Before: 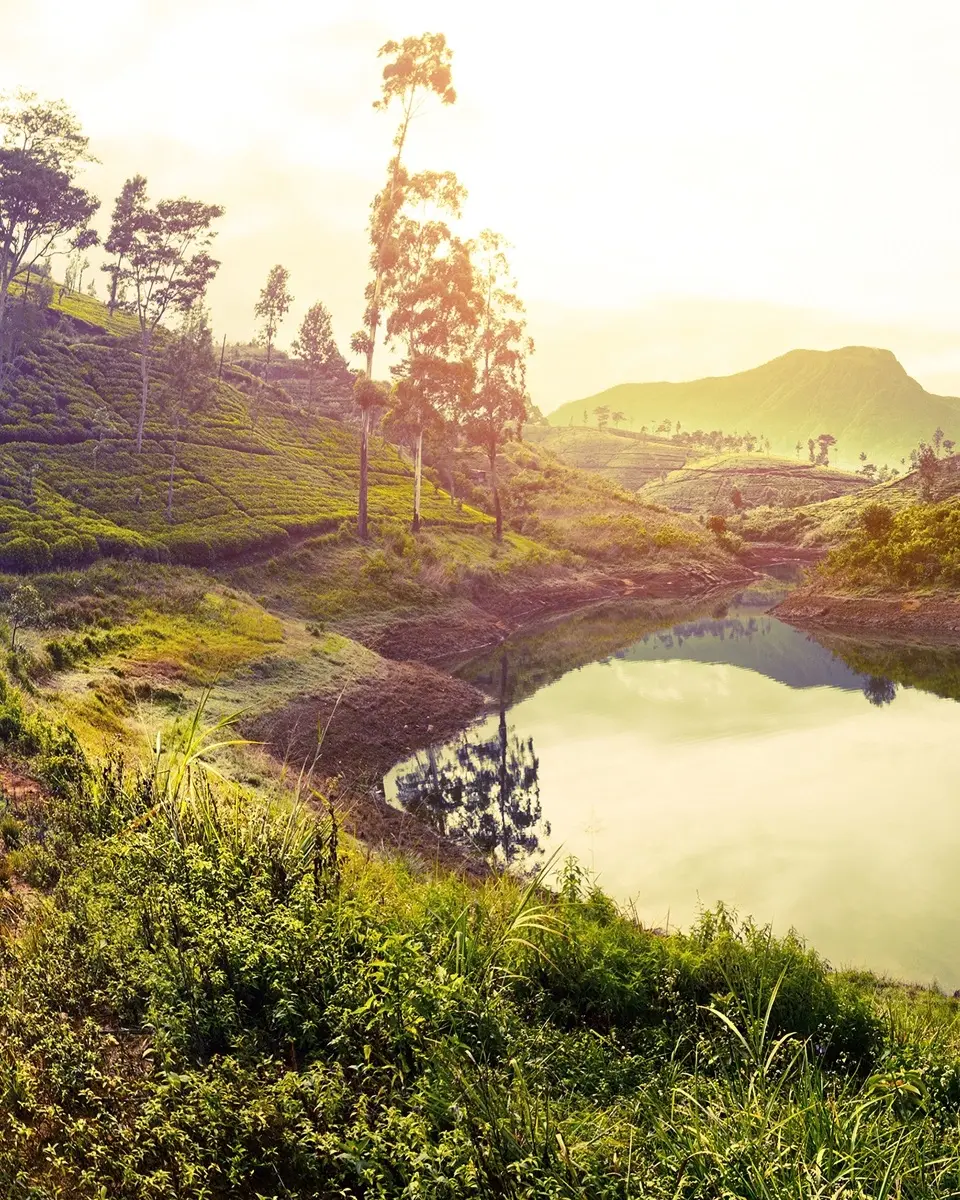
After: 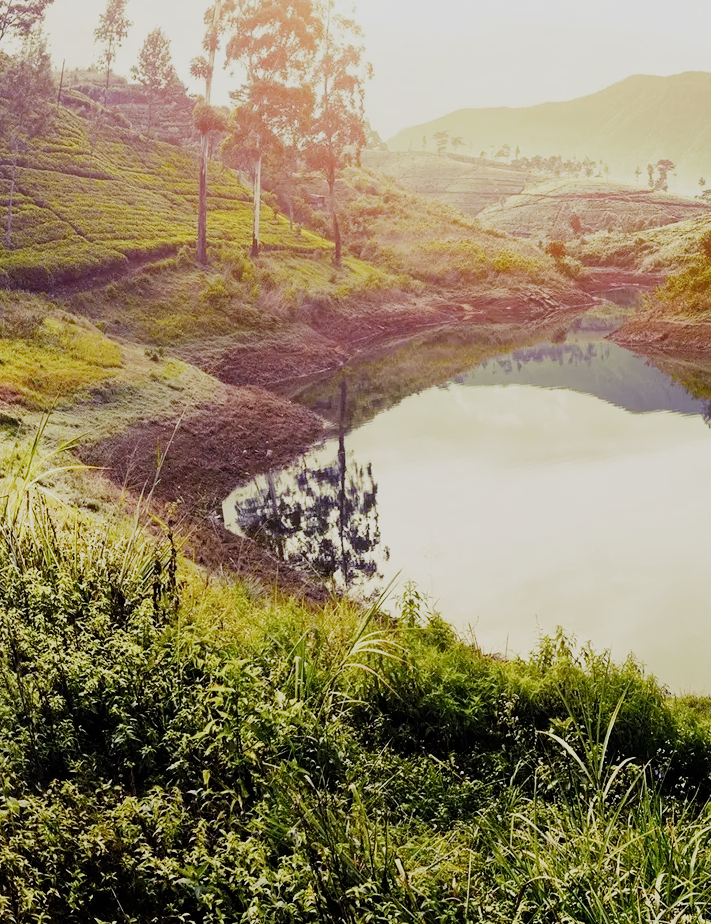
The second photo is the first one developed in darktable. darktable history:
crop: left 16.838%, top 22.959%, right 9.029%
tone equalizer: -8 EV -0.419 EV, -7 EV -0.375 EV, -6 EV -0.311 EV, -5 EV -0.22 EV, -3 EV 0.254 EV, -2 EV 0.342 EV, -1 EV 0.387 EV, +0 EV 0.435 EV
filmic rgb: black relative exposure -7.65 EV, white relative exposure 4.56 EV, hardness 3.61, preserve chrominance no, color science v5 (2021), contrast in shadows safe, contrast in highlights safe
